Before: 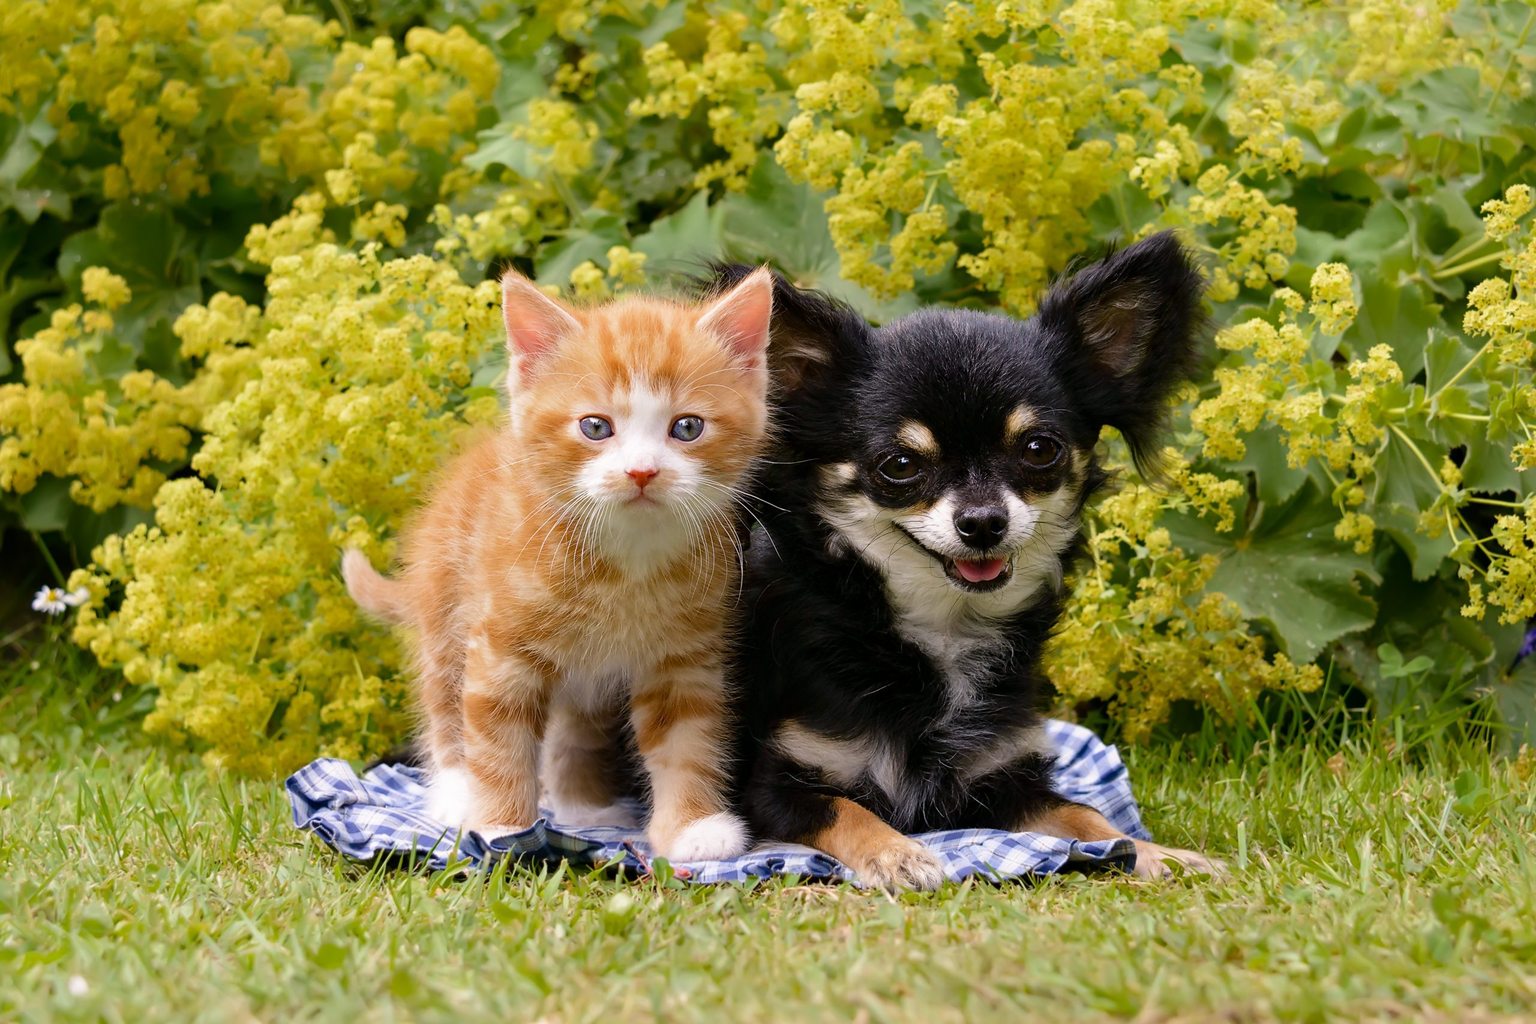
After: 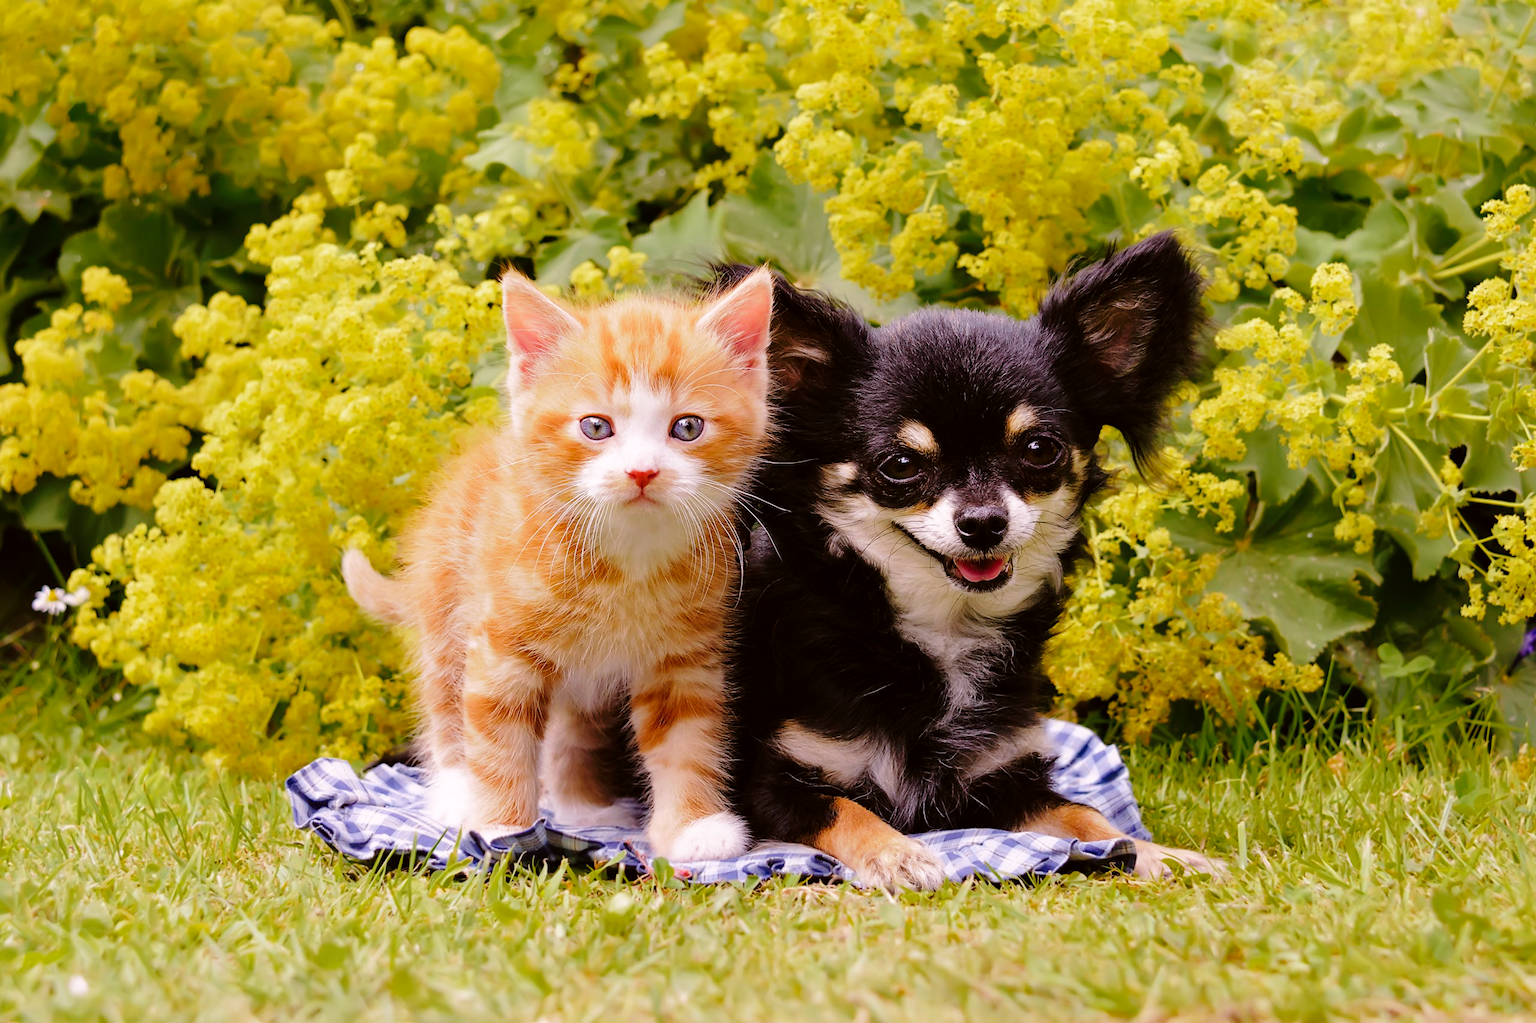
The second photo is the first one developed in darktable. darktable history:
tone curve: curves: ch0 [(0, 0) (0.003, 0.002) (0.011, 0.007) (0.025, 0.016) (0.044, 0.027) (0.069, 0.045) (0.1, 0.077) (0.136, 0.114) (0.177, 0.166) (0.224, 0.241) (0.277, 0.328) (0.335, 0.413) (0.399, 0.498) (0.468, 0.572) (0.543, 0.638) (0.623, 0.711) (0.709, 0.786) (0.801, 0.853) (0.898, 0.929) (1, 1)], preserve colors none
color look up table: target L [93.85, 93.56, 81.72, 72.52, 62.75, 57.02, 54.86, 50.13, 49.57, 37.52, 9.553, 200.17, 86.34, 79.63, 73.27, 58.51, 69.07, 55.52, 57.59, 46.23, 47.89, 47.13, 36.88, 30.56, 27.78, 23.92, 89.3, 80.86, 73.22, 74.15, 64.98, 62.23, 55.55, 55.3, 61.49, 43.77, 38.18, 31.28, 28.97, 28.62, 14.93, 11.01, 6.082, 84.64, 79.89, 63.97, 56.7, 57.99, 35.6], target a [-12.98, -21.9, -51.25, -19.07, -62.46, -44.94, -13.01, -10.48, -22.84, -34.33, -10.23, 0, -0.188, 20.67, 23.85, 65.9, 13.31, 46.51, 16.4, 75.54, 65.47, 77.11, 54.29, 44.96, 38.95, 19.26, 12.4, 33.71, 12.07, 49.87, 30.61, 43.23, 38.76, 73.75, 63.09, 18.8, 61.05, 5.899, 26.77, 40.57, 33.76, 21.81, 19.39, -28.77, -23.81, -1.999, -19.07, 0.501, -6.729], target b [21.74, 101.93, 15.23, 58.7, 61.77, 26.13, 53.64, 37.9, 12.57, 32.24, 8.011, 0, 67.76, 24.72, 78.47, 3.725, 12.11, 36.82, 56.95, 38.1, 52.48, 54.28, 24.09, 15.77, 34.65, 28.65, -6.576, -19.33, -33.83, -37.14, -48.27, -26.63, -4.021, -28.77, -57.05, -39.61, -56.51, 1.246, -71.12, -86.51, -51.66, 4.168, -31.59, -6.127, -26.47, -16.24, -42.53, -59.87, -25.2], num patches 49
